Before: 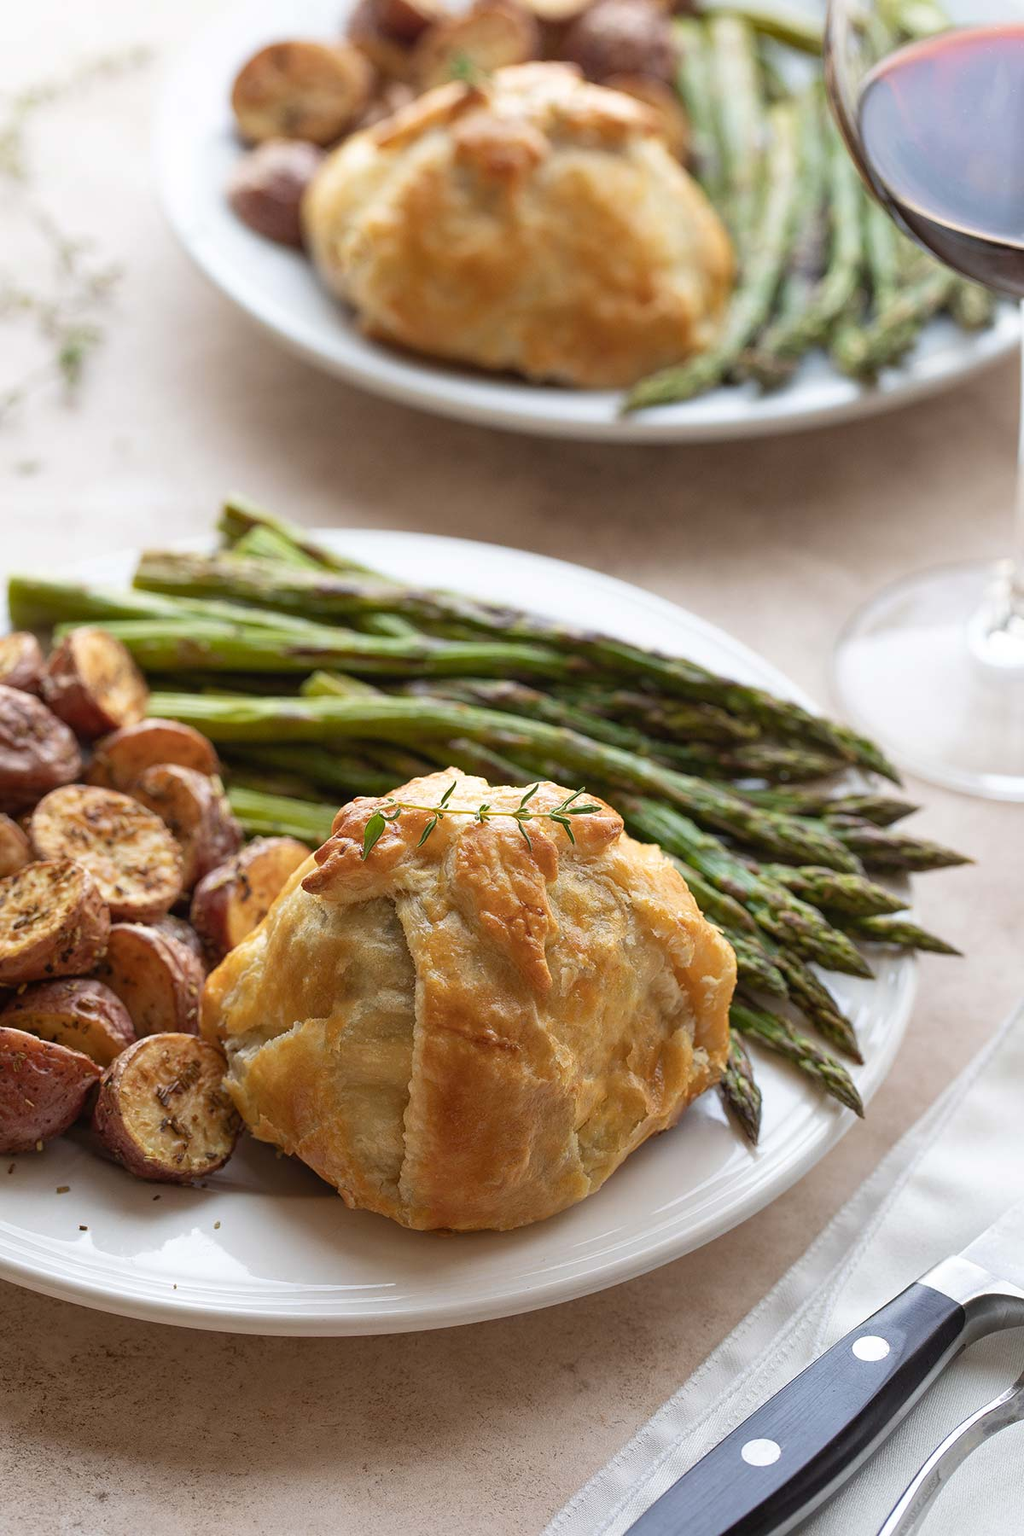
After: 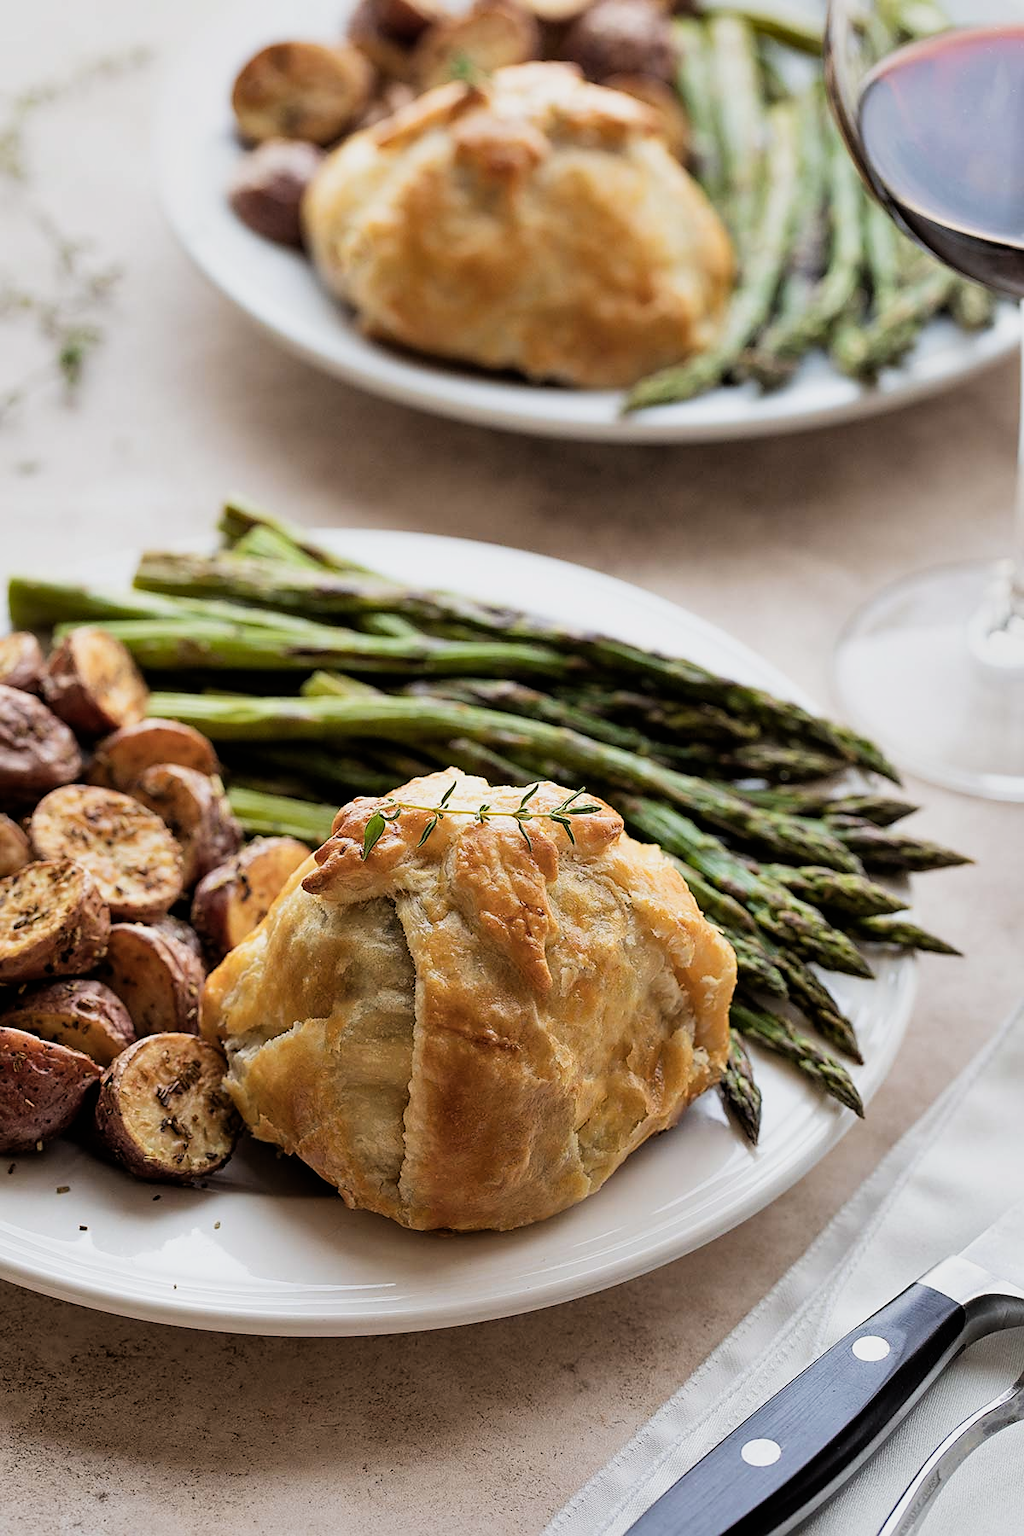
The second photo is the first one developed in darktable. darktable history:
filmic rgb: black relative exposure -5 EV, white relative exposure 3.5 EV, hardness 3.19, contrast 1.3, highlights saturation mix -50%
shadows and highlights: white point adjustment 1, soften with gaussian
sharpen: radius 1.864, amount 0.398, threshold 1.271
